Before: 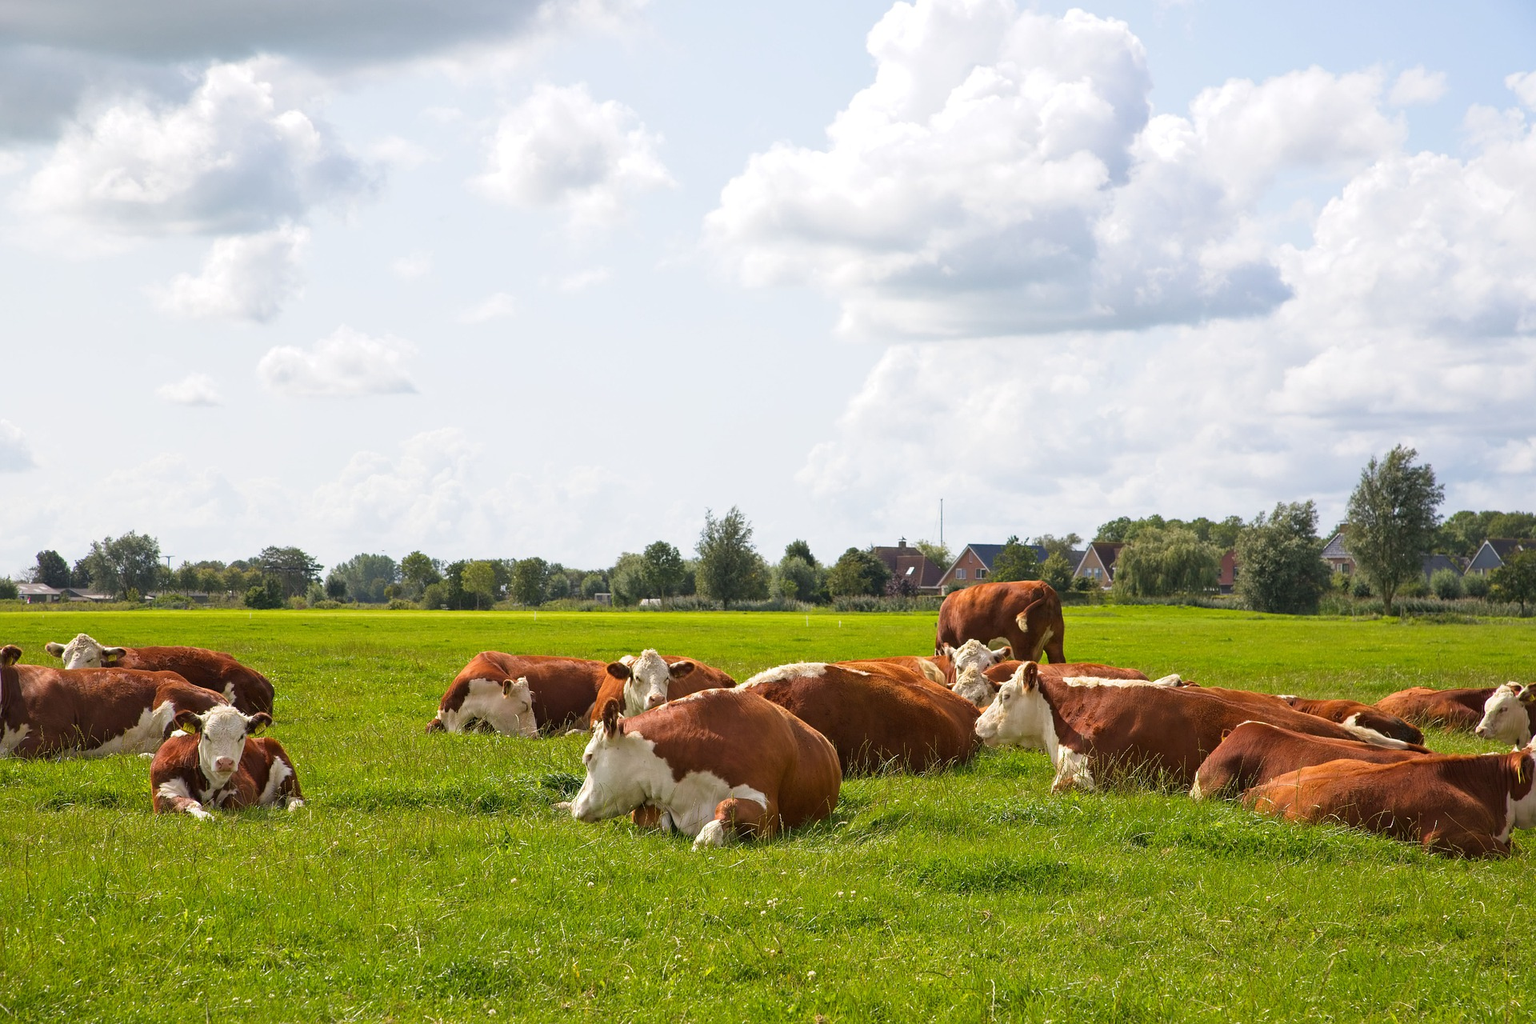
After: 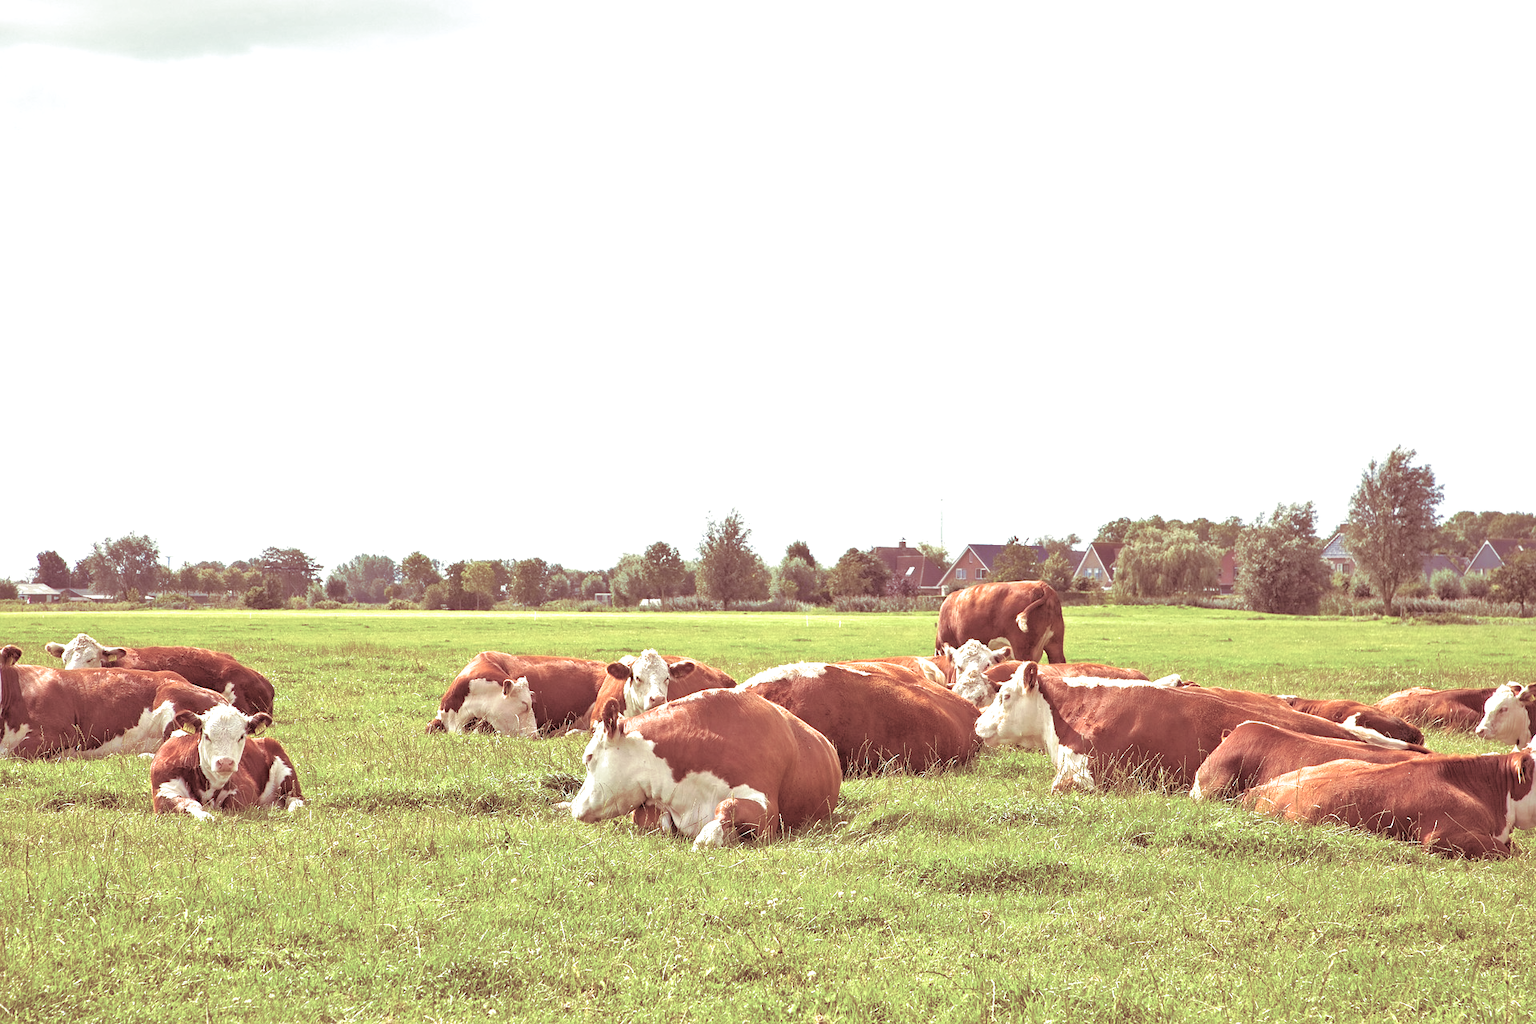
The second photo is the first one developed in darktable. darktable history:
color balance: input saturation 100.43%, contrast fulcrum 14.22%, output saturation 70.41%
split-toning: compress 20%
tone equalizer: -7 EV 0.15 EV, -6 EV 0.6 EV, -5 EV 1.15 EV, -4 EV 1.33 EV, -3 EV 1.15 EV, -2 EV 0.6 EV, -1 EV 0.15 EV, mask exposure compensation -0.5 EV
exposure: black level correction 0.001, exposure 1.05 EV, compensate exposure bias true, compensate highlight preservation false
